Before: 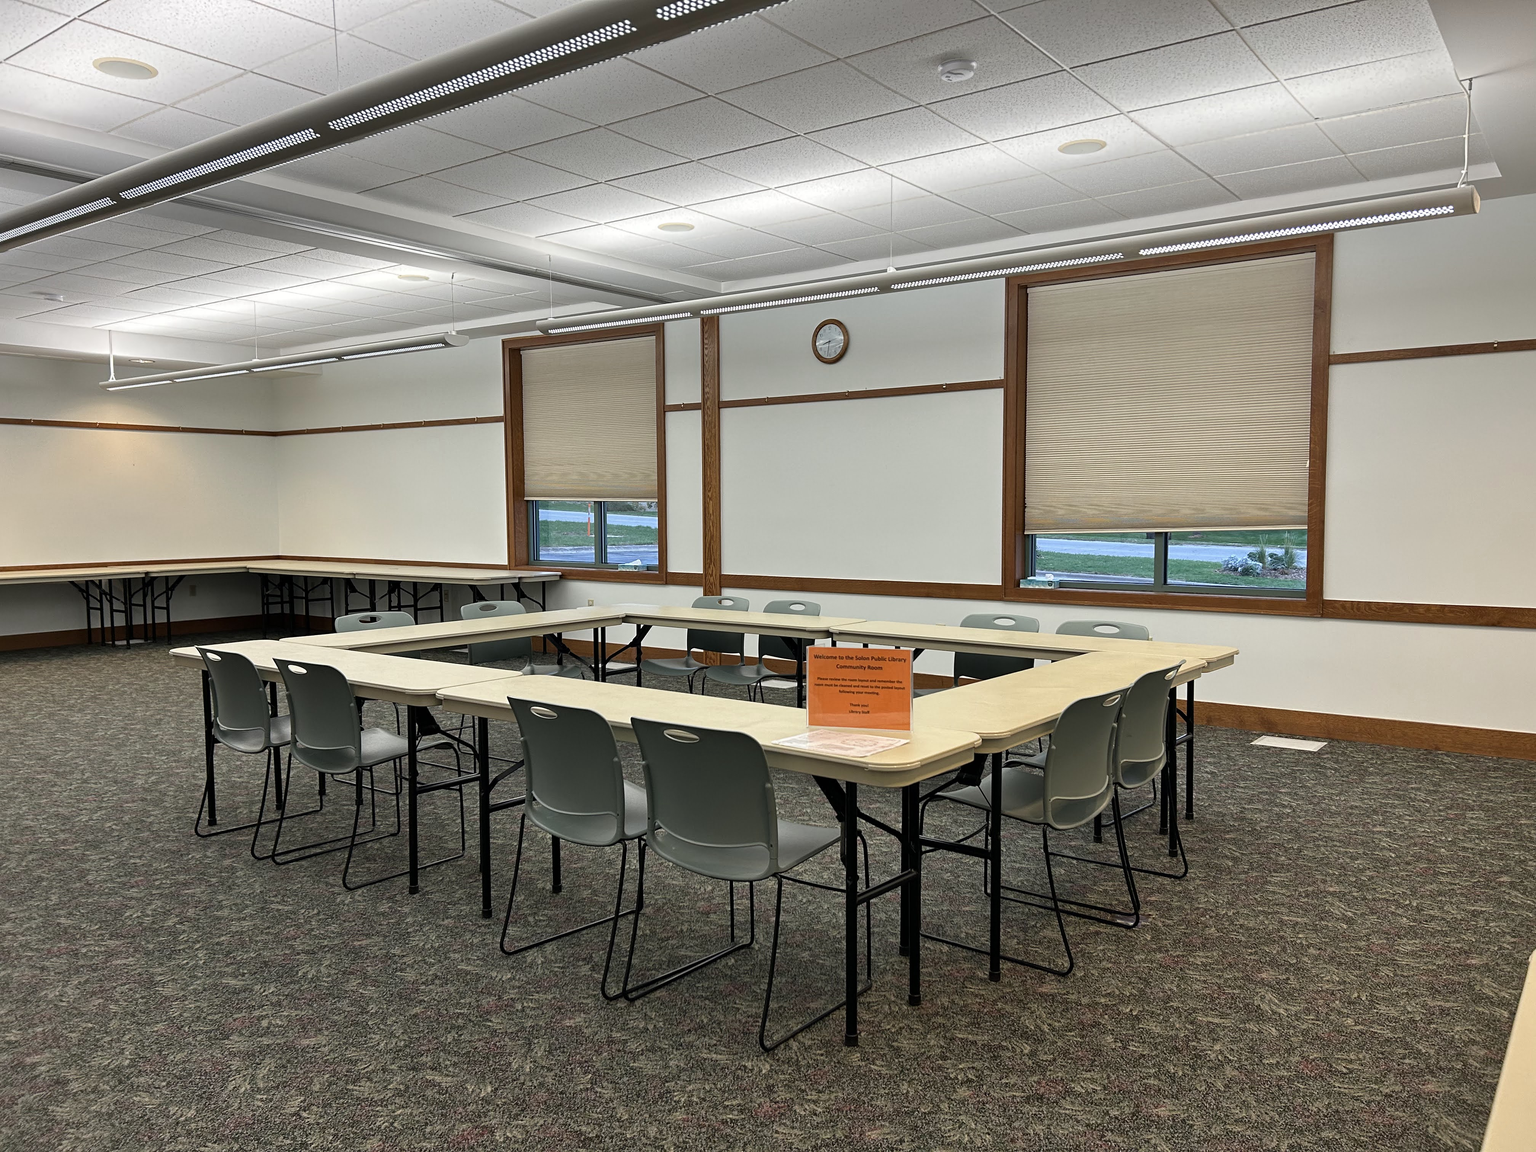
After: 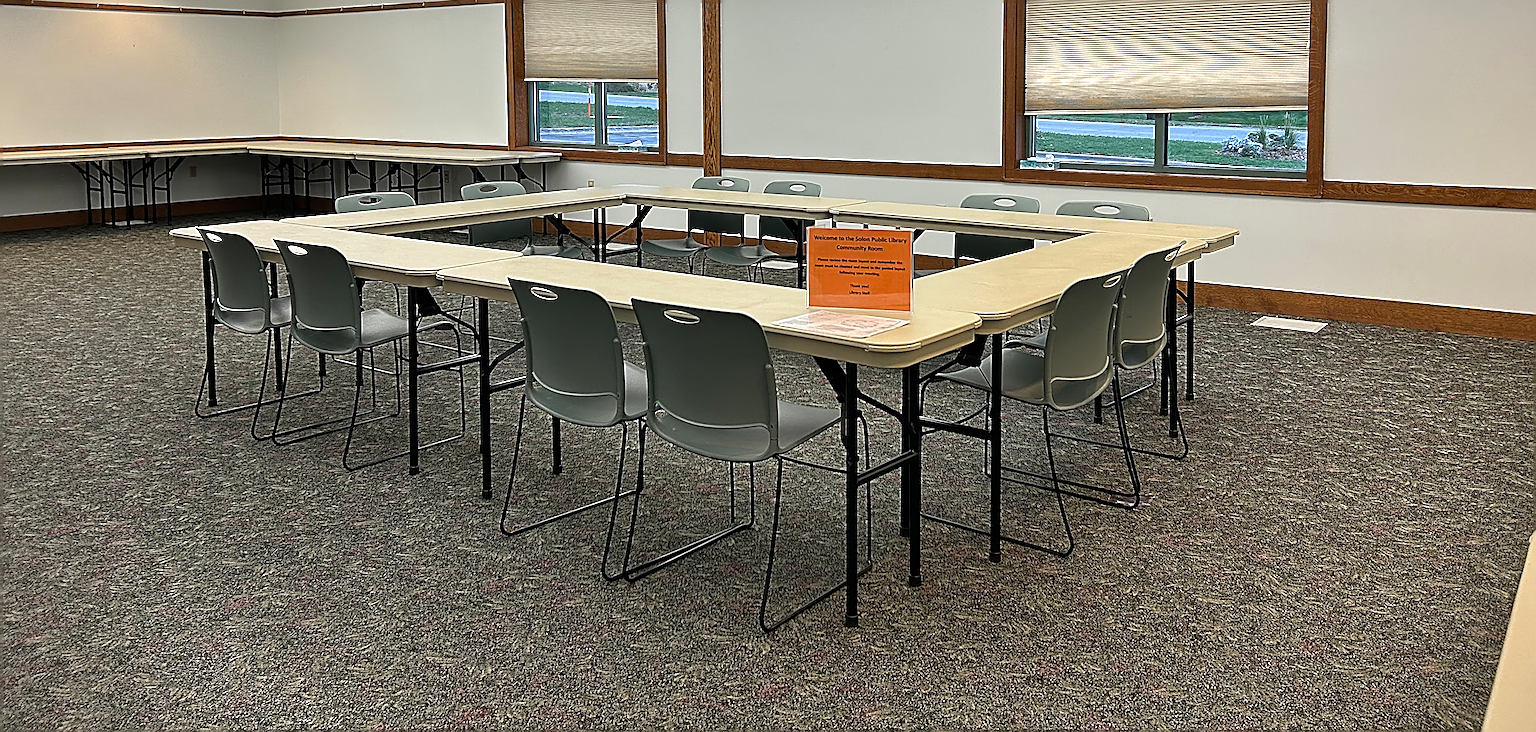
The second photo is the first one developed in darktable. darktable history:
crop and rotate: top 36.435%
vignetting: fall-off start 97.28%, fall-off radius 79%, brightness -0.462, saturation -0.3, width/height ratio 1.114, dithering 8-bit output, unbound false
sharpen: radius 3.158, amount 1.731
